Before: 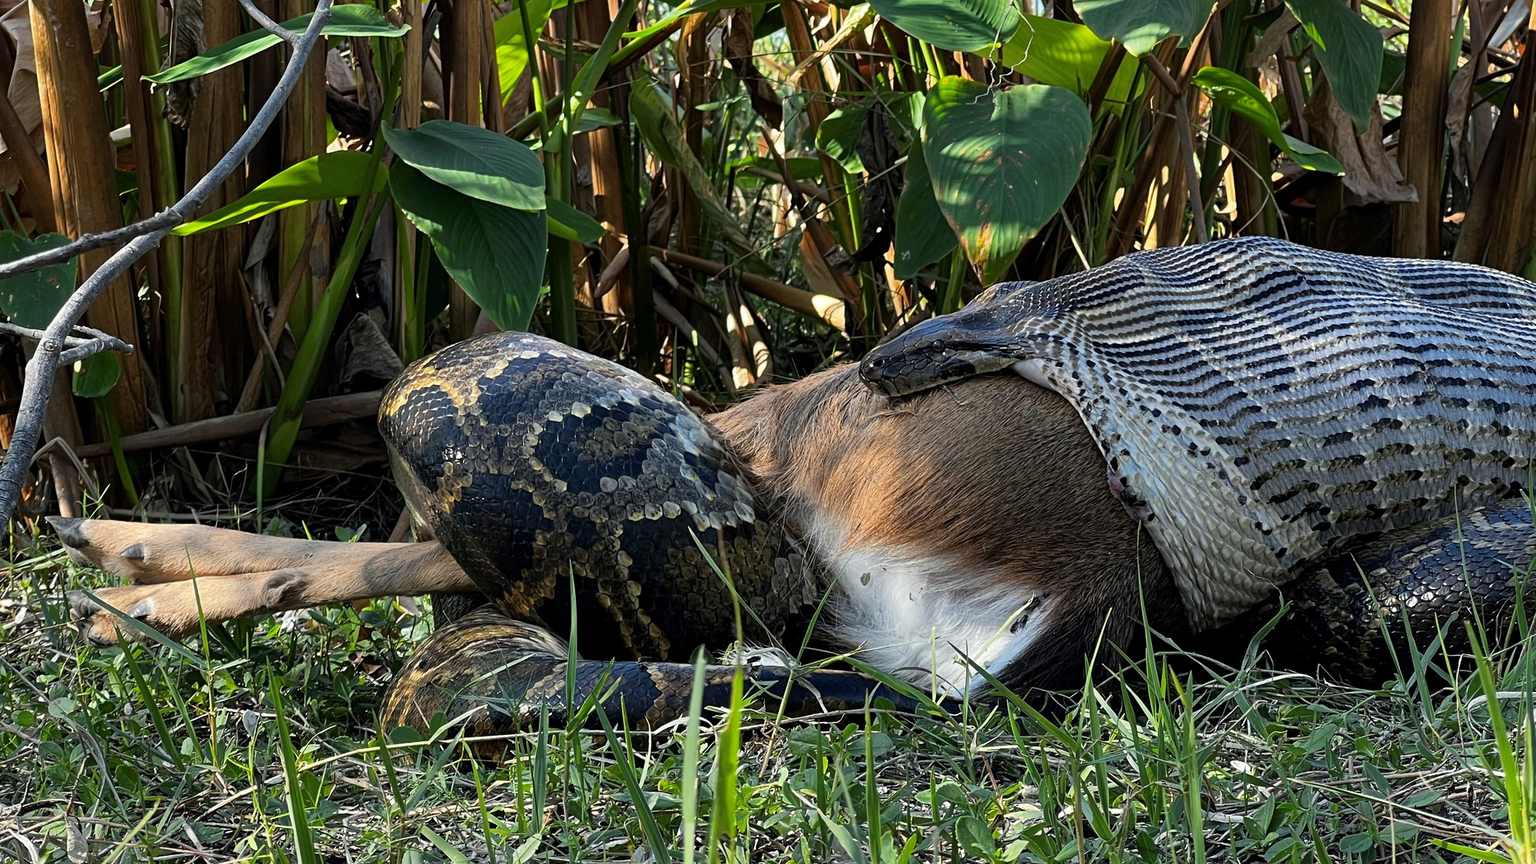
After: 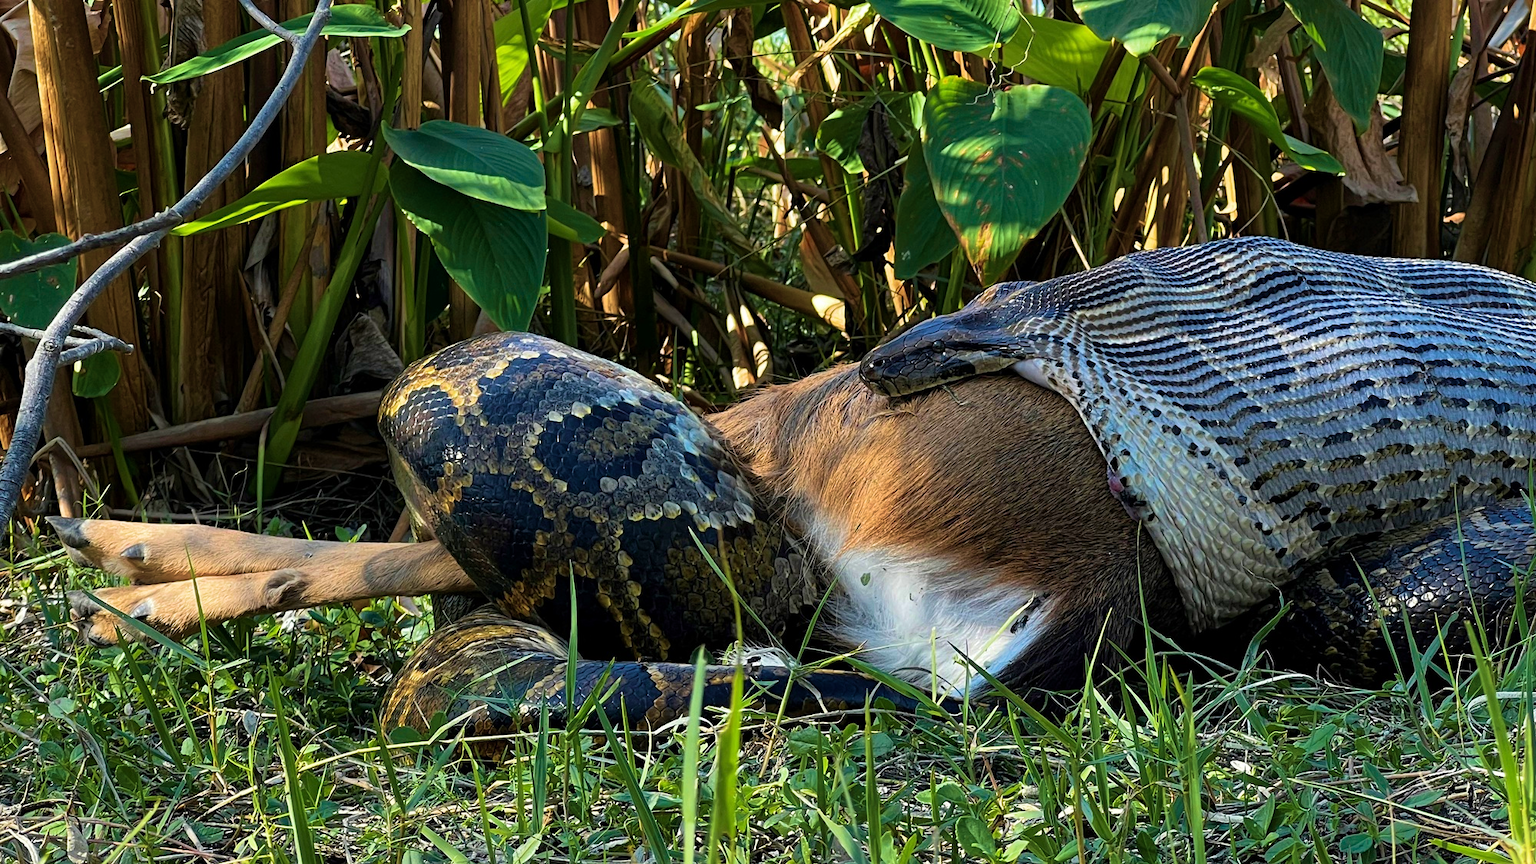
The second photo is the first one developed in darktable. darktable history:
velvia: strength 67.38%, mid-tones bias 0.966
